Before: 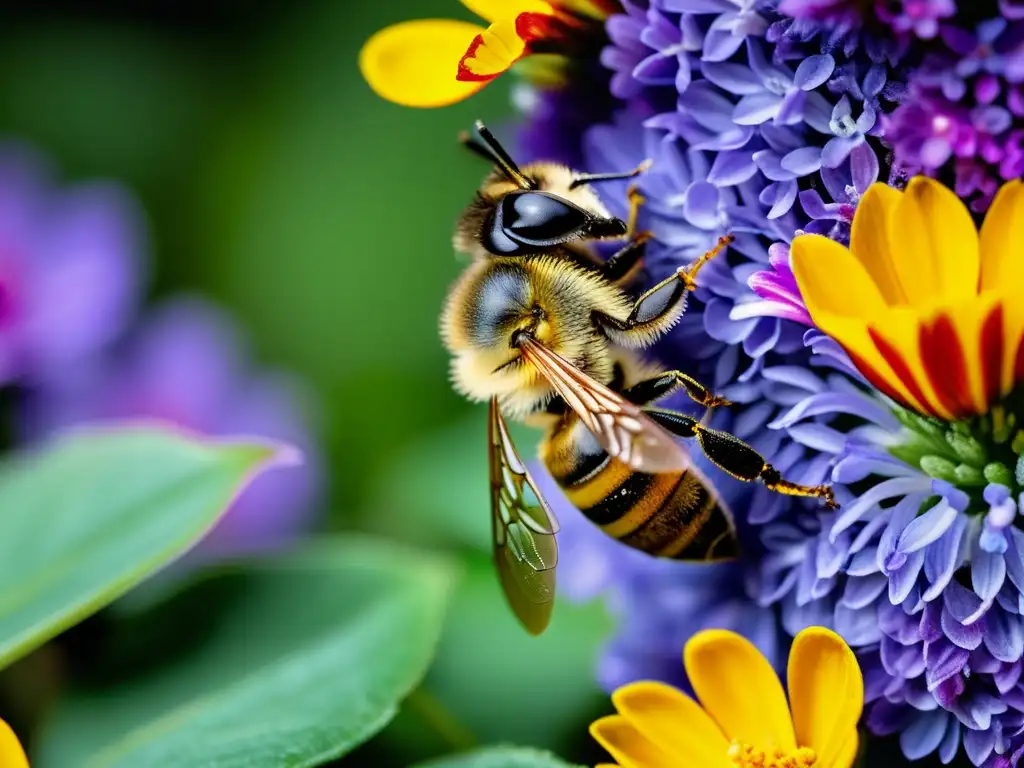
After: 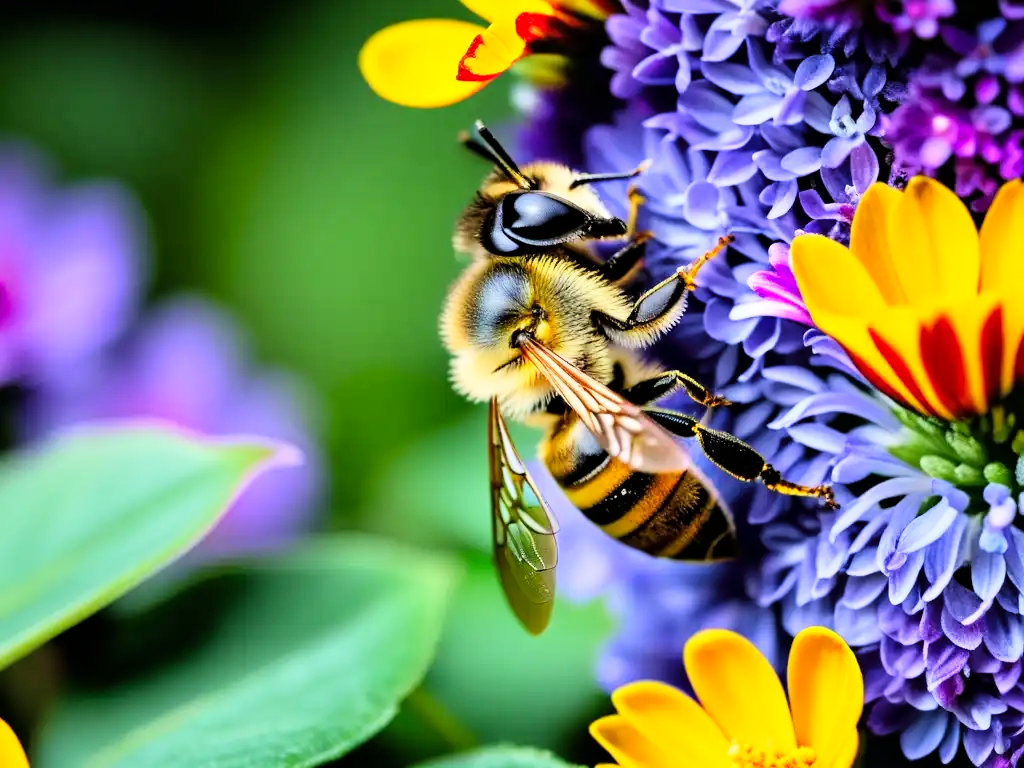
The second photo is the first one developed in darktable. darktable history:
tone curve: curves: ch0 [(0, 0) (0.004, 0.001) (0.133, 0.132) (0.325, 0.395) (0.455, 0.565) (0.832, 0.925) (1, 1)], color space Lab, linked channels, preserve colors none
